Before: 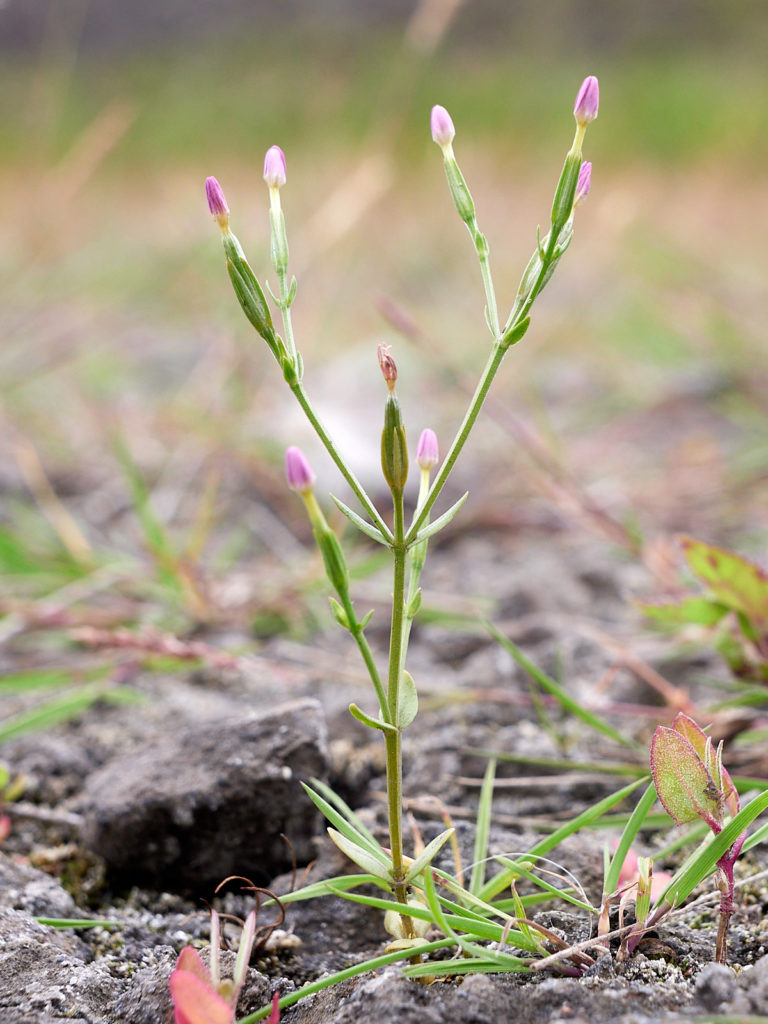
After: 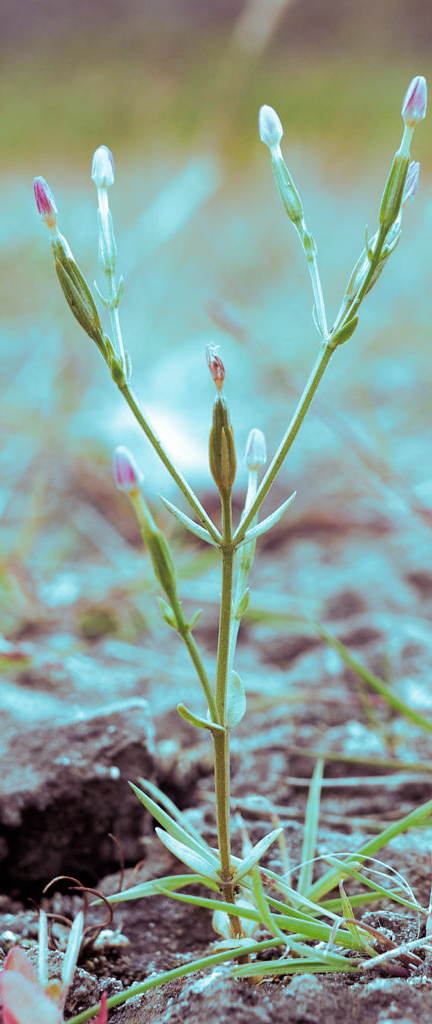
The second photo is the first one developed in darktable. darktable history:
crop and rotate: left 22.516%, right 21.234%
split-toning: shadows › hue 327.6°, highlights › hue 198°, highlights › saturation 0.55, balance -21.25, compress 0%
